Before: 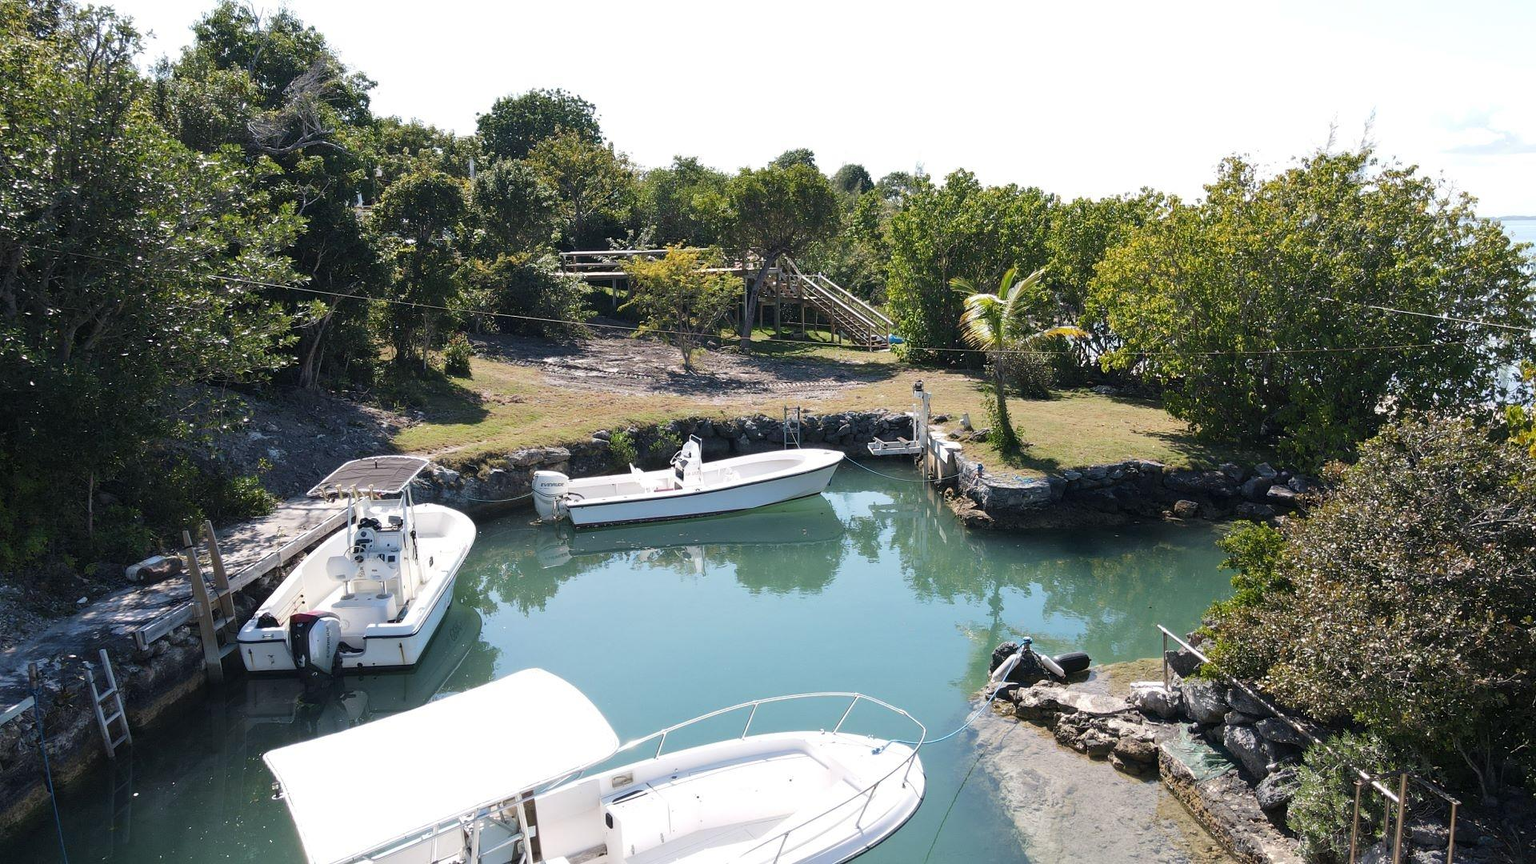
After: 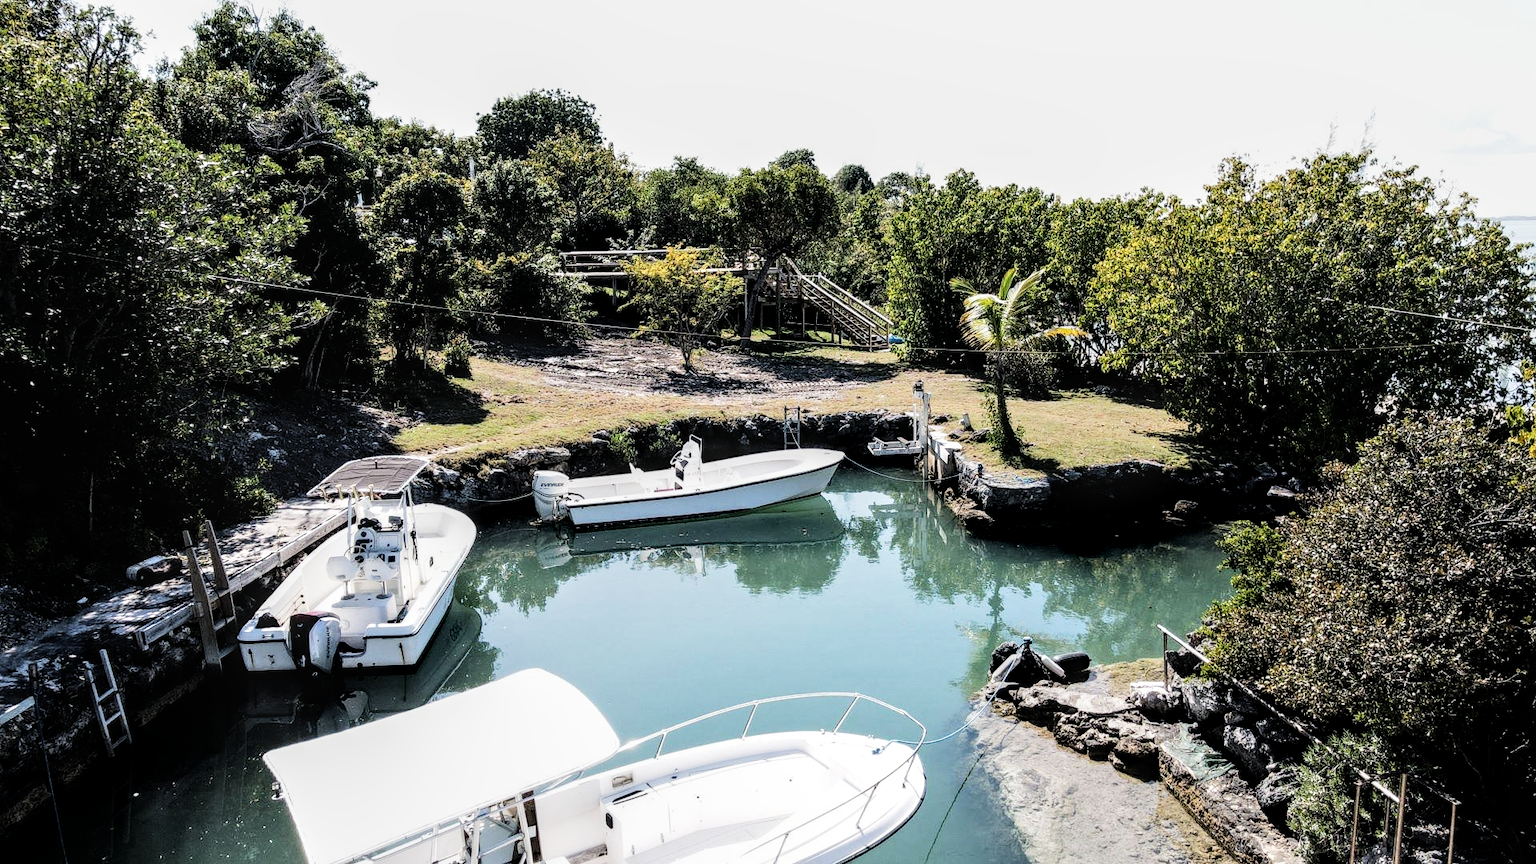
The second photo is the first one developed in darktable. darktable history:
tone equalizer: -8 EV -0.431 EV, -7 EV -0.354 EV, -6 EV -0.32 EV, -5 EV -0.237 EV, -3 EV 0.225 EV, -2 EV 0.352 EV, -1 EV 0.401 EV, +0 EV 0.414 EV, edges refinement/feathering 500, mask exposure compensation -1.57 EV, preserve details no
filmic rgb: black relative exposure -5.13 EV, white relative exposure 3.56 EV, hardness 3.19, contrast 1.402, highlights saturation mix -49.29%
local contrast: detail 144%
